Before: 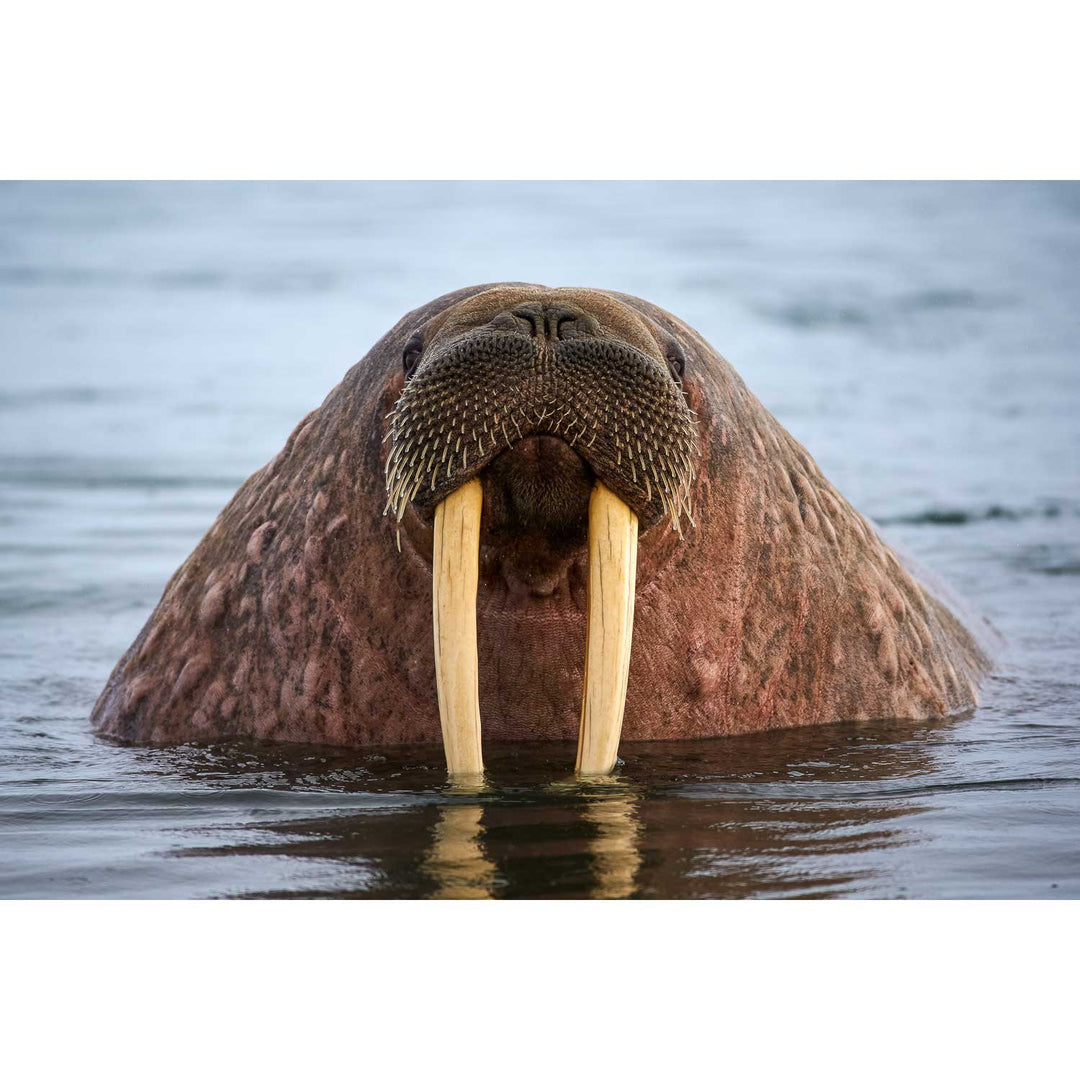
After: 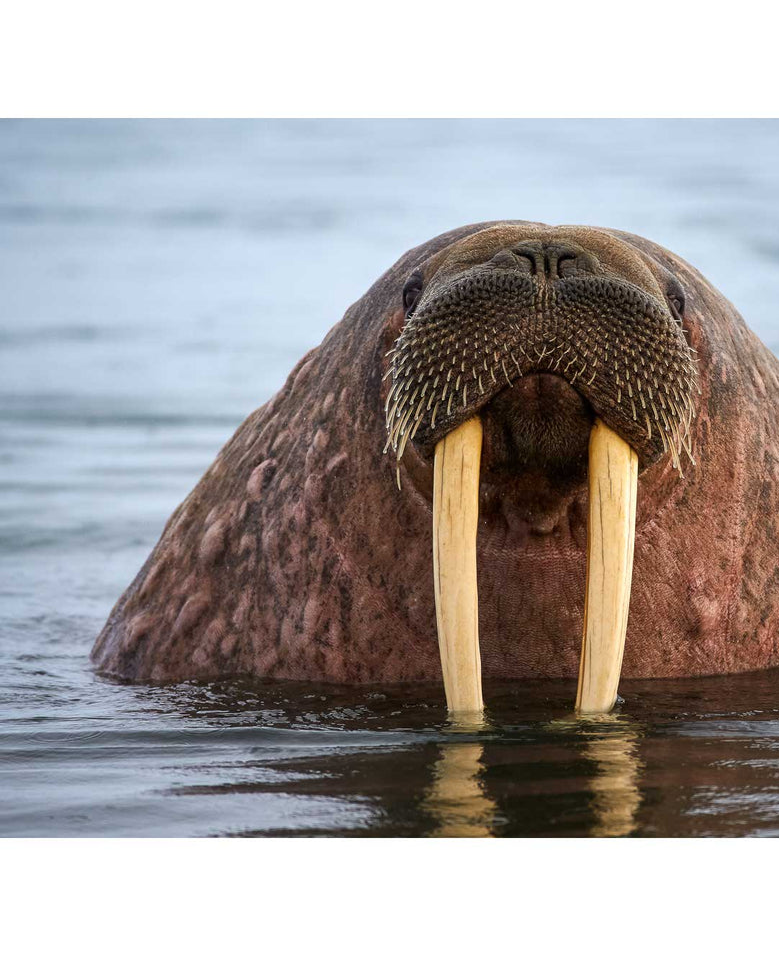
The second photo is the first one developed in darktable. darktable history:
crop: top 5.776%, right 27.857%, bottom 5.763%
